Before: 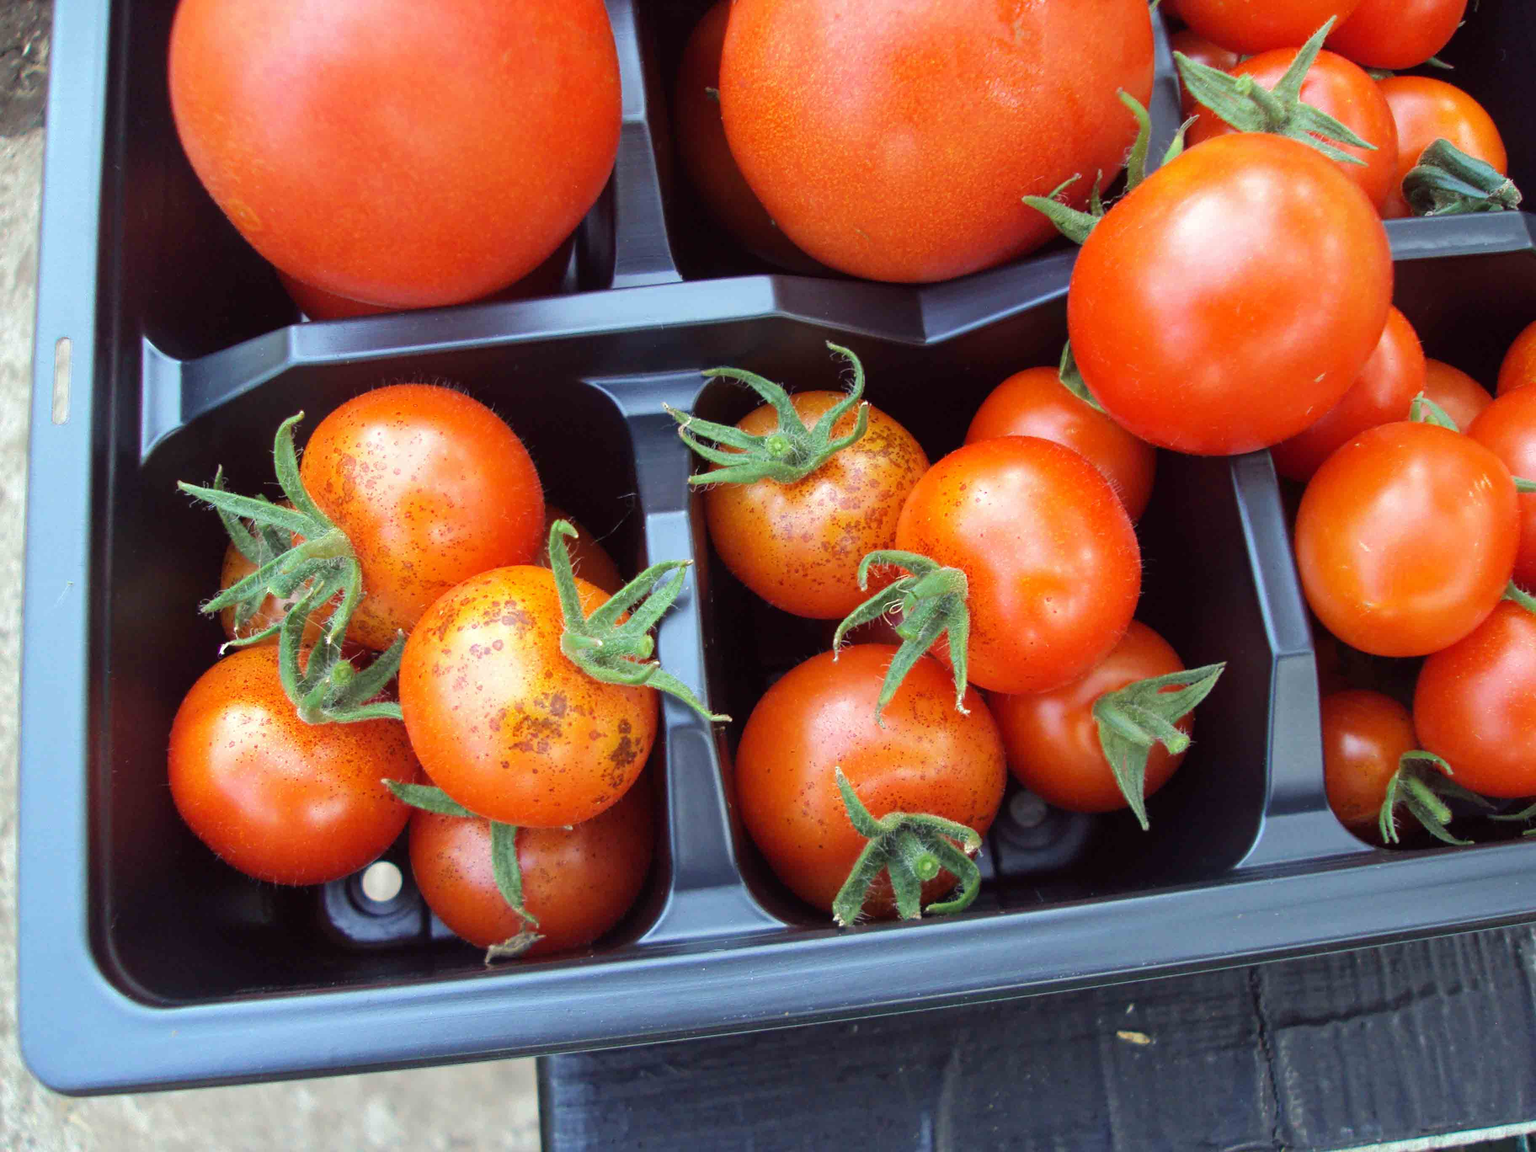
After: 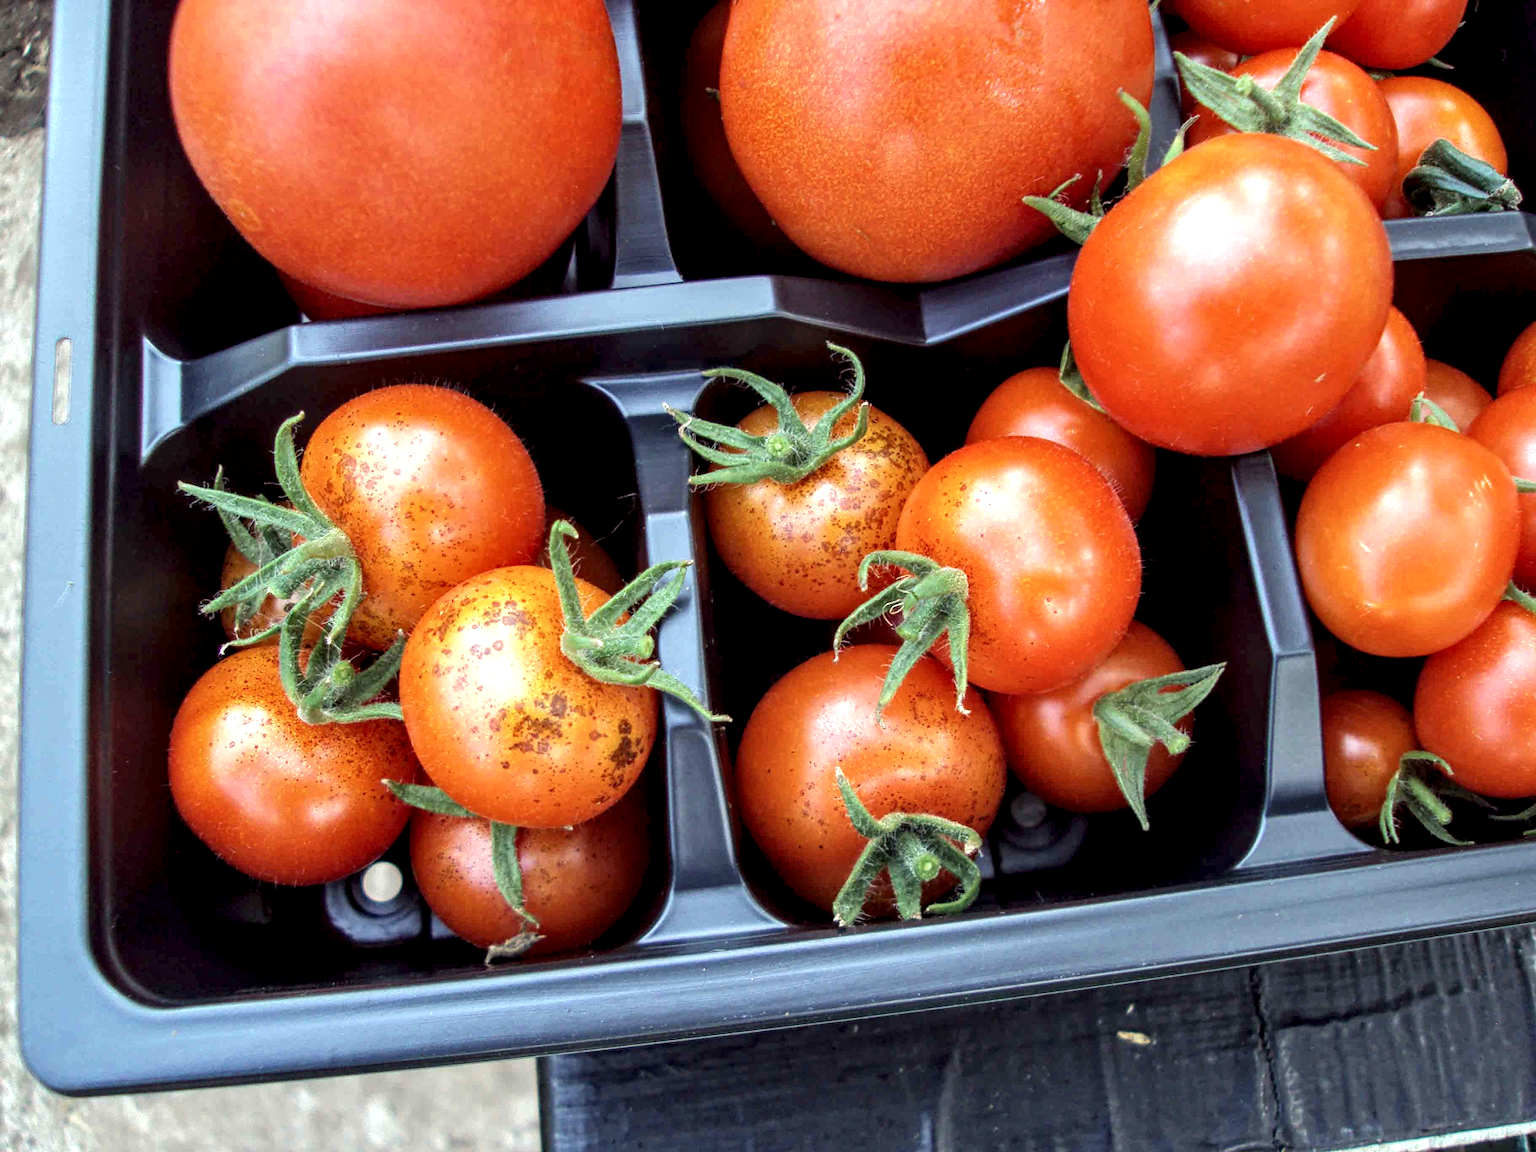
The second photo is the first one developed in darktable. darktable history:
local contrast: highlights 65%, shadows 54%, detail 168%, midtone range 0.513
contrast brightness saturation: saturation -0.061
